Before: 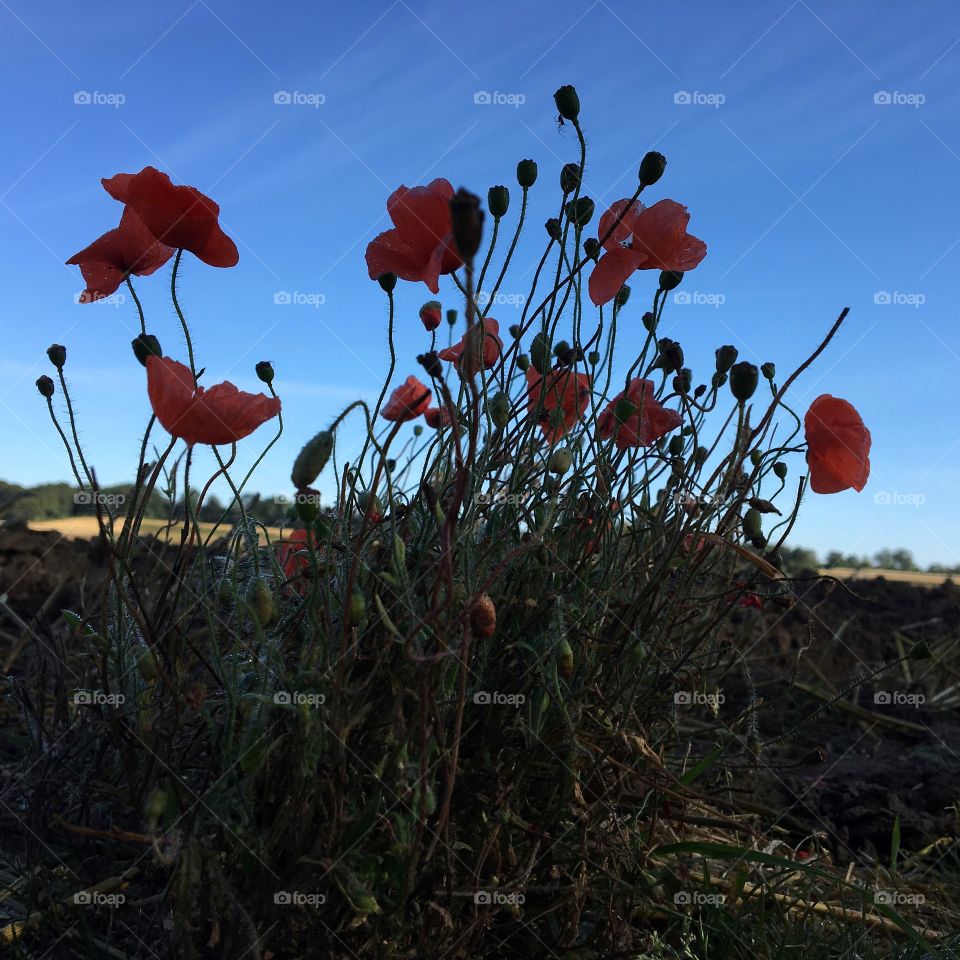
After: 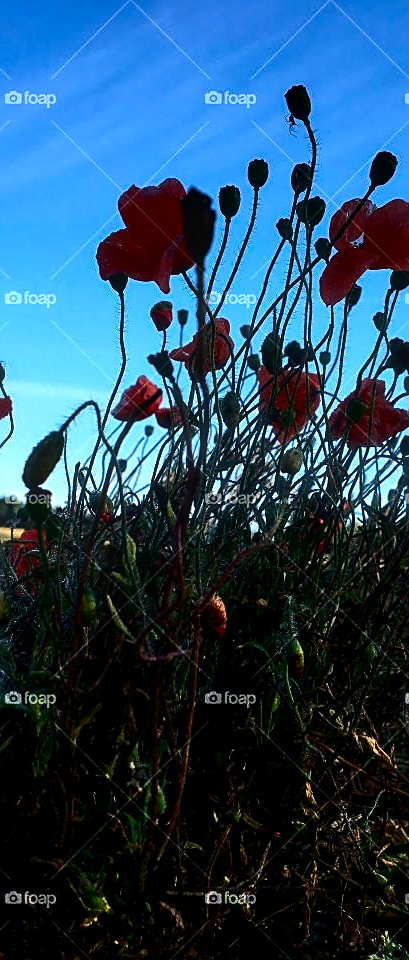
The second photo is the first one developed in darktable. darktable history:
local contrast: on, module defaults
shadows and highlights: soften with gaussian
contrast brightness saturation: contrast 0.124, brightness -0.12, saturation 0.205
tone equalizer: -8 EV -0.718 EV, -7 EV -0.7 EV, -6 EV -0.618 EV, -5 EV -0.384 EV, -3 EV 0.403 EV, -2 EV 0.6 EV, -1 EV 0.691 EV, +0 EV 0.744 EV, edges refinement/feathering 500, mask exposure compensation -1.57 EV, preserve details no
crop: left 28.112%, right 29.278%
sharpen: amount 0.496
exposure: black level correction 0.007, compensate highlight preservation false
haze removal: strength -0.107, compatibility mode true, adaptive false
